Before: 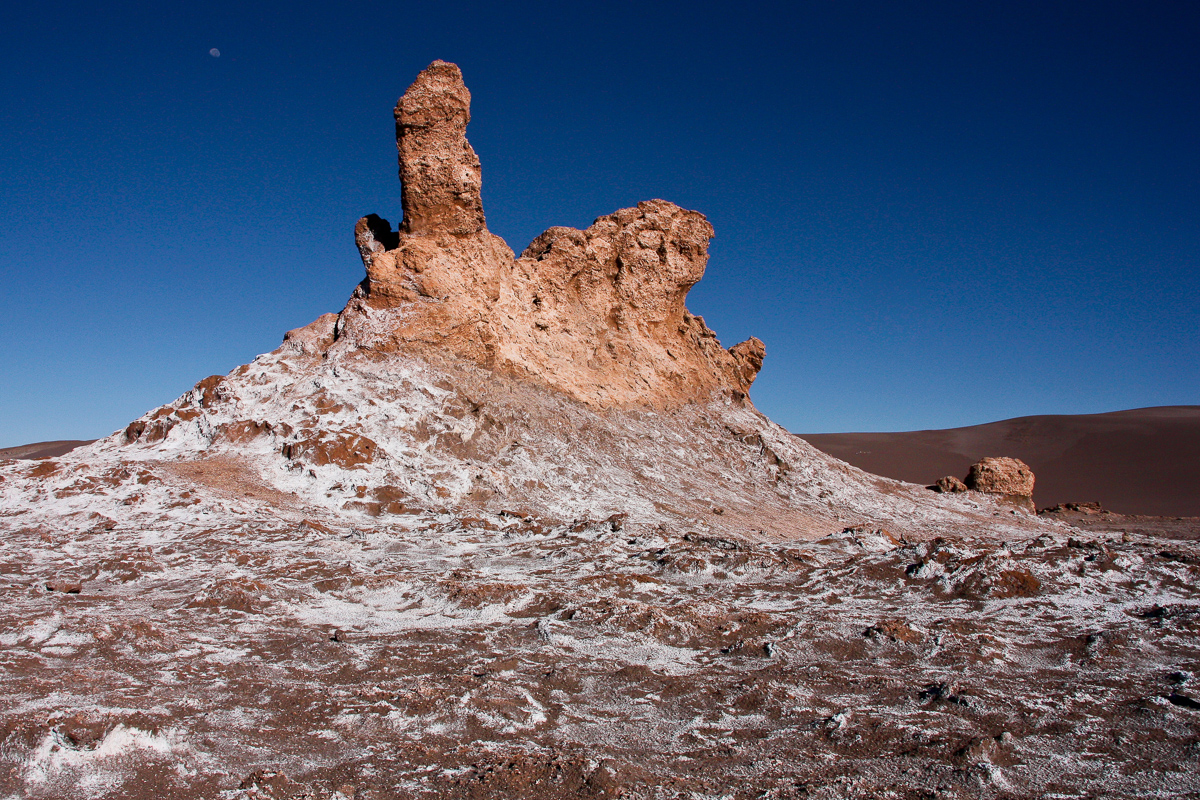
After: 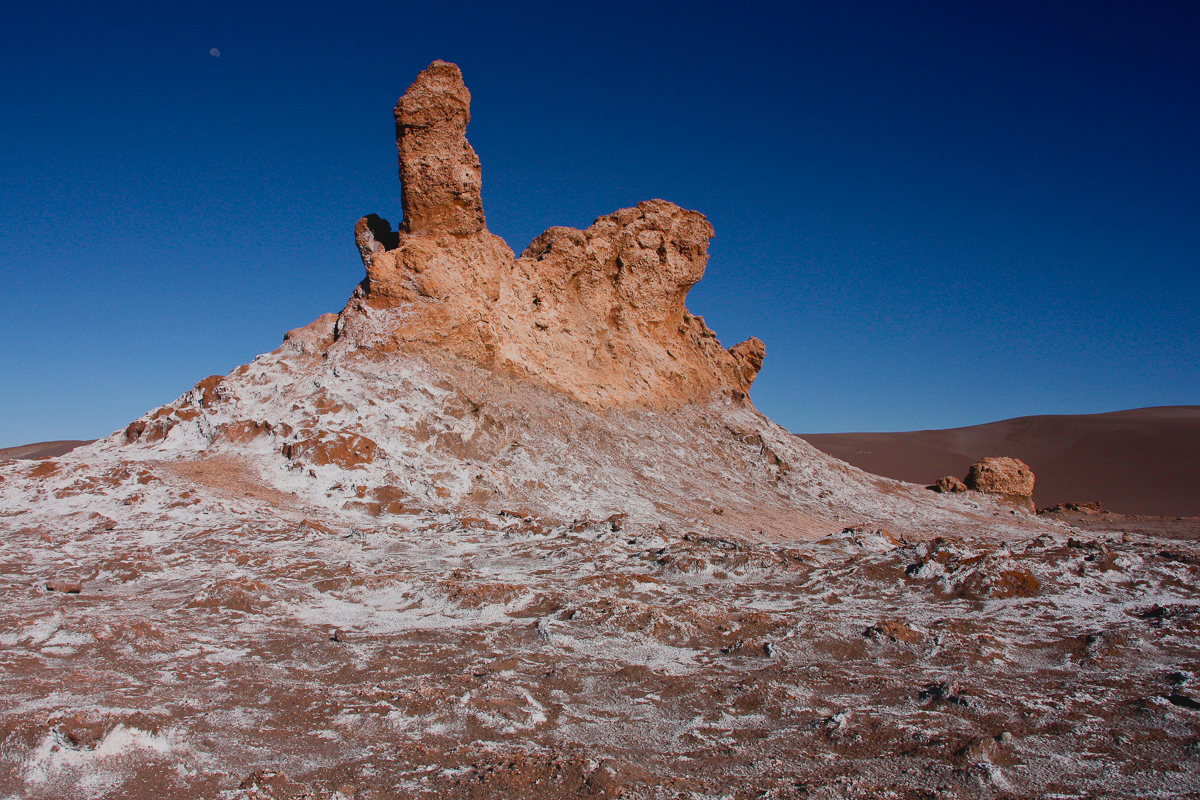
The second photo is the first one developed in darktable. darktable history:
local contrast: detail 72%
exposure: black level correction 0.005, exposure 0.006 EV, compensate exposure bias true, compensate highlight preservation false
